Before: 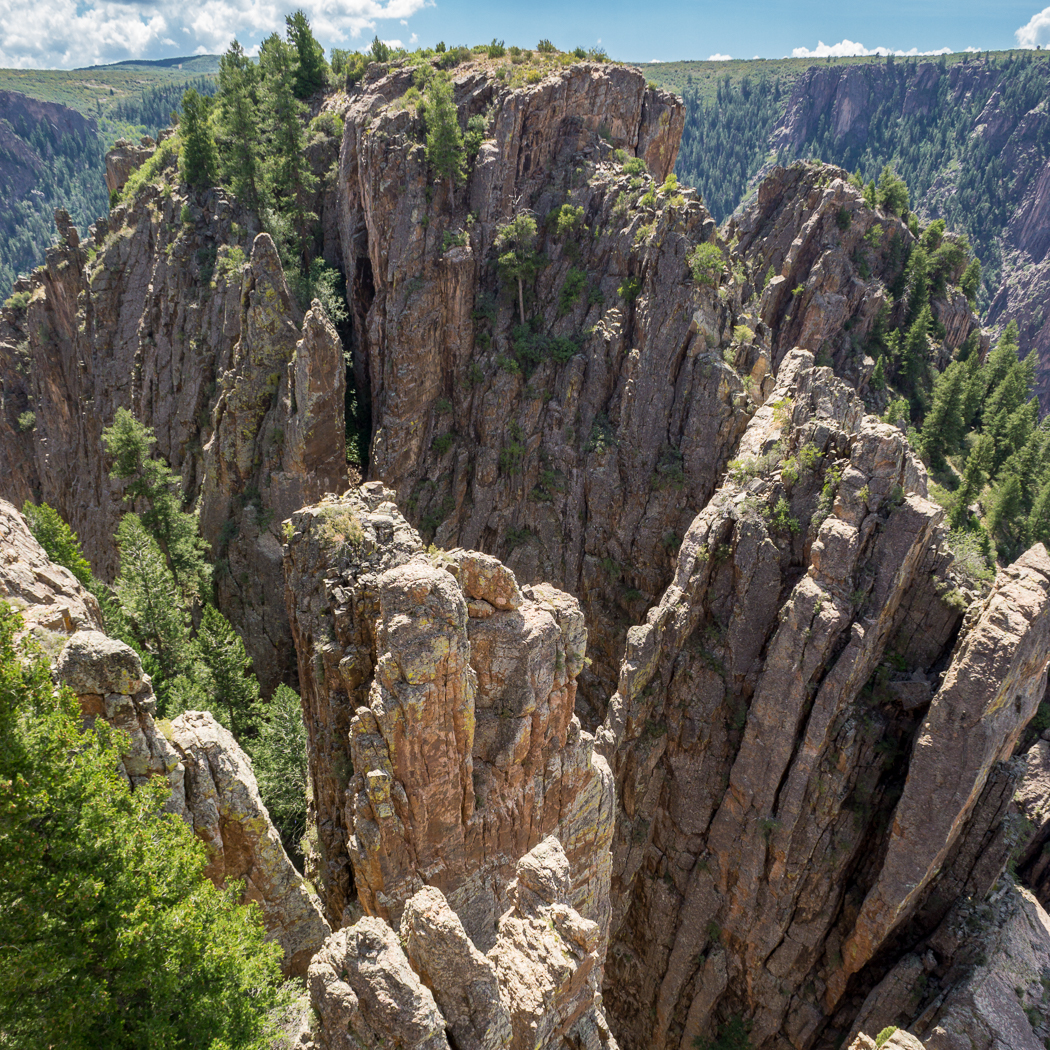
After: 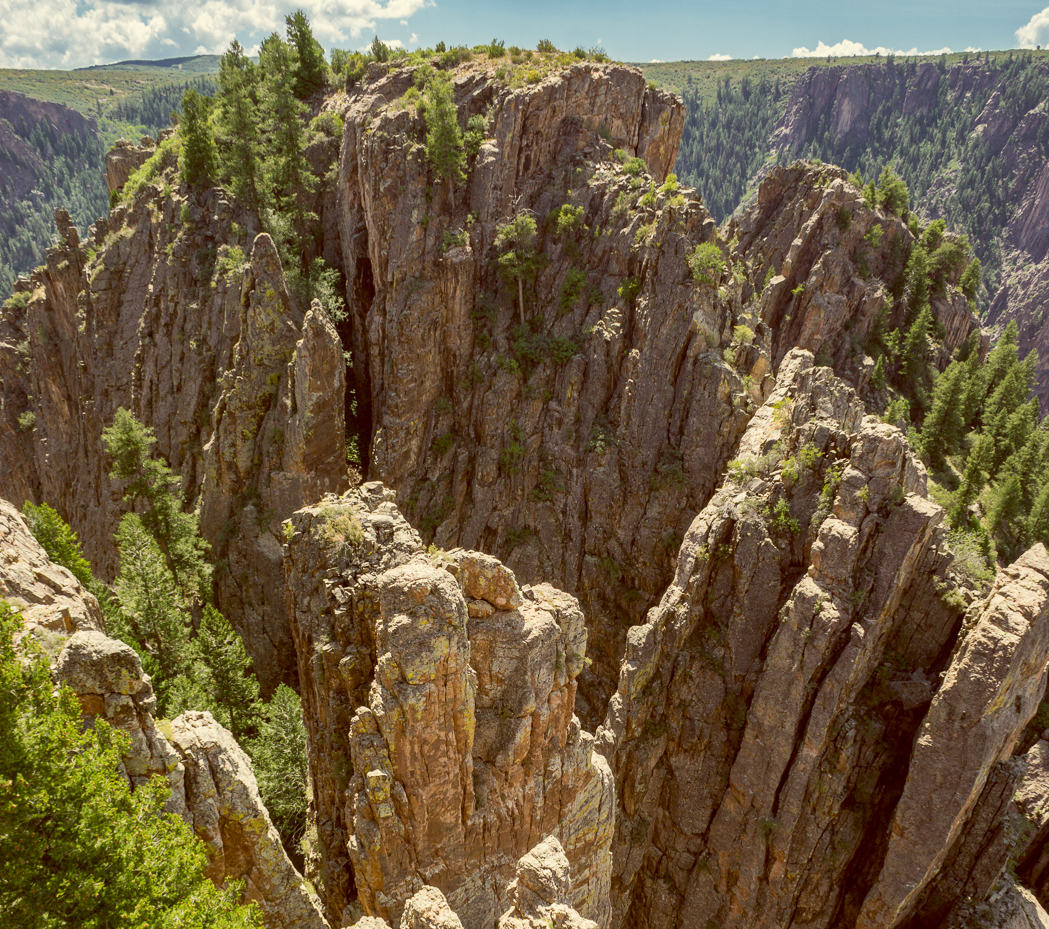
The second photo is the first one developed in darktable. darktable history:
crop and rotate: top 0%, bottom 11.49%
color balance: lift [1.001, 1.007, 1, 0.993], gamma [1.023, 1.026, 1.01, 0.974], gain [0.964, 1.059, 1.073, 0.927]
